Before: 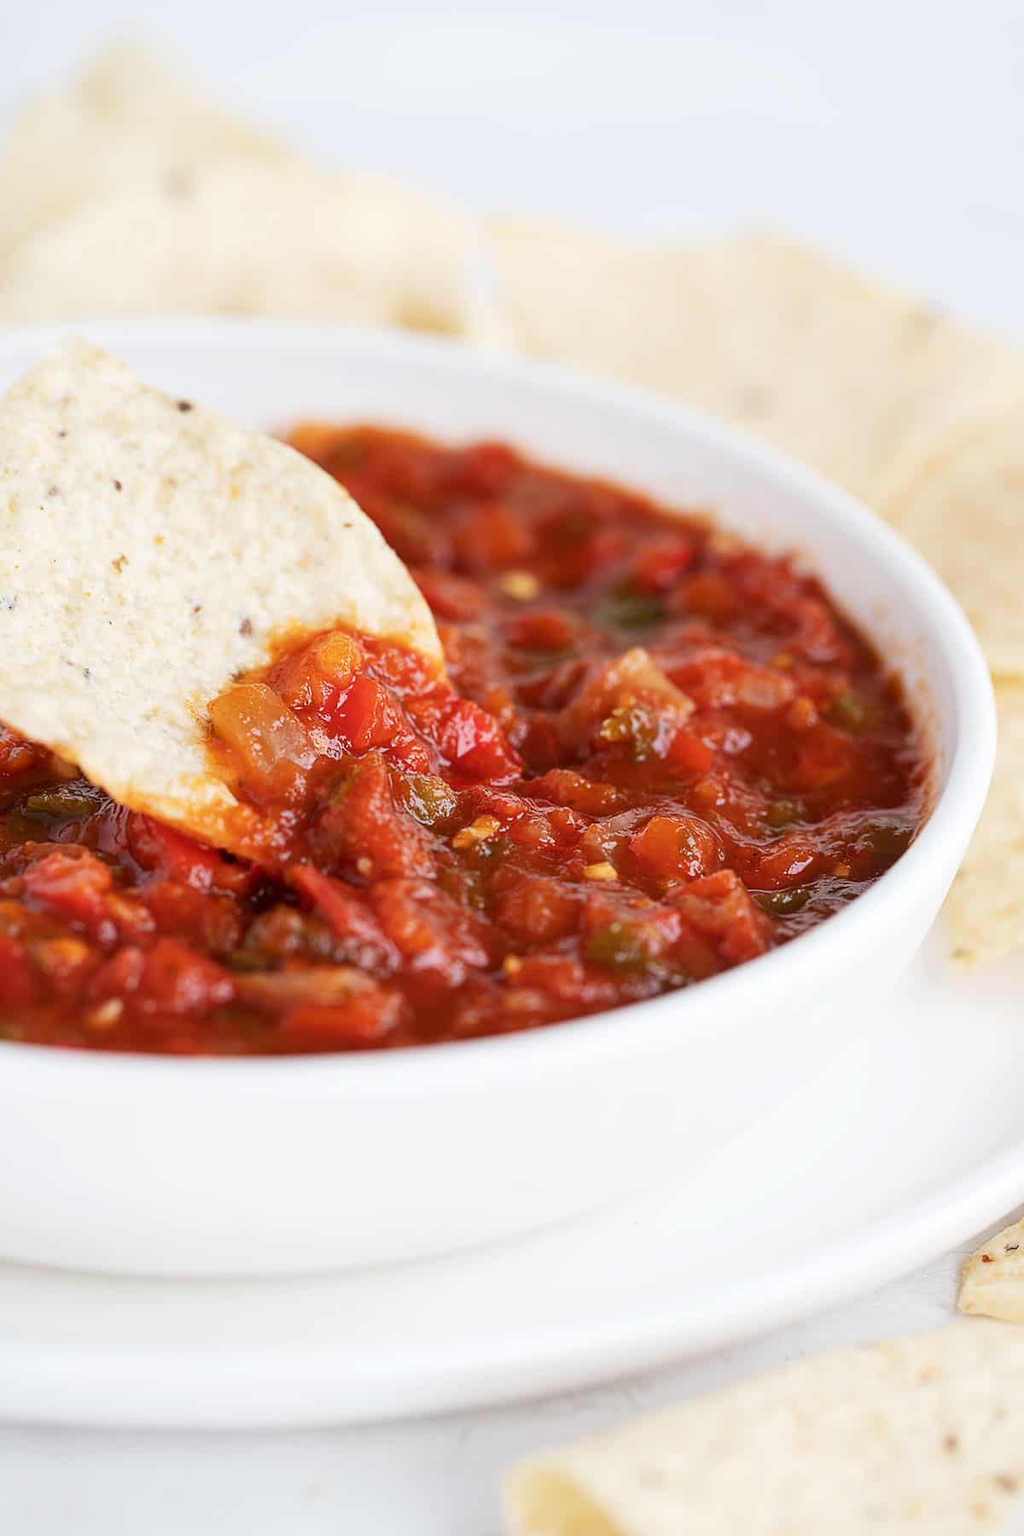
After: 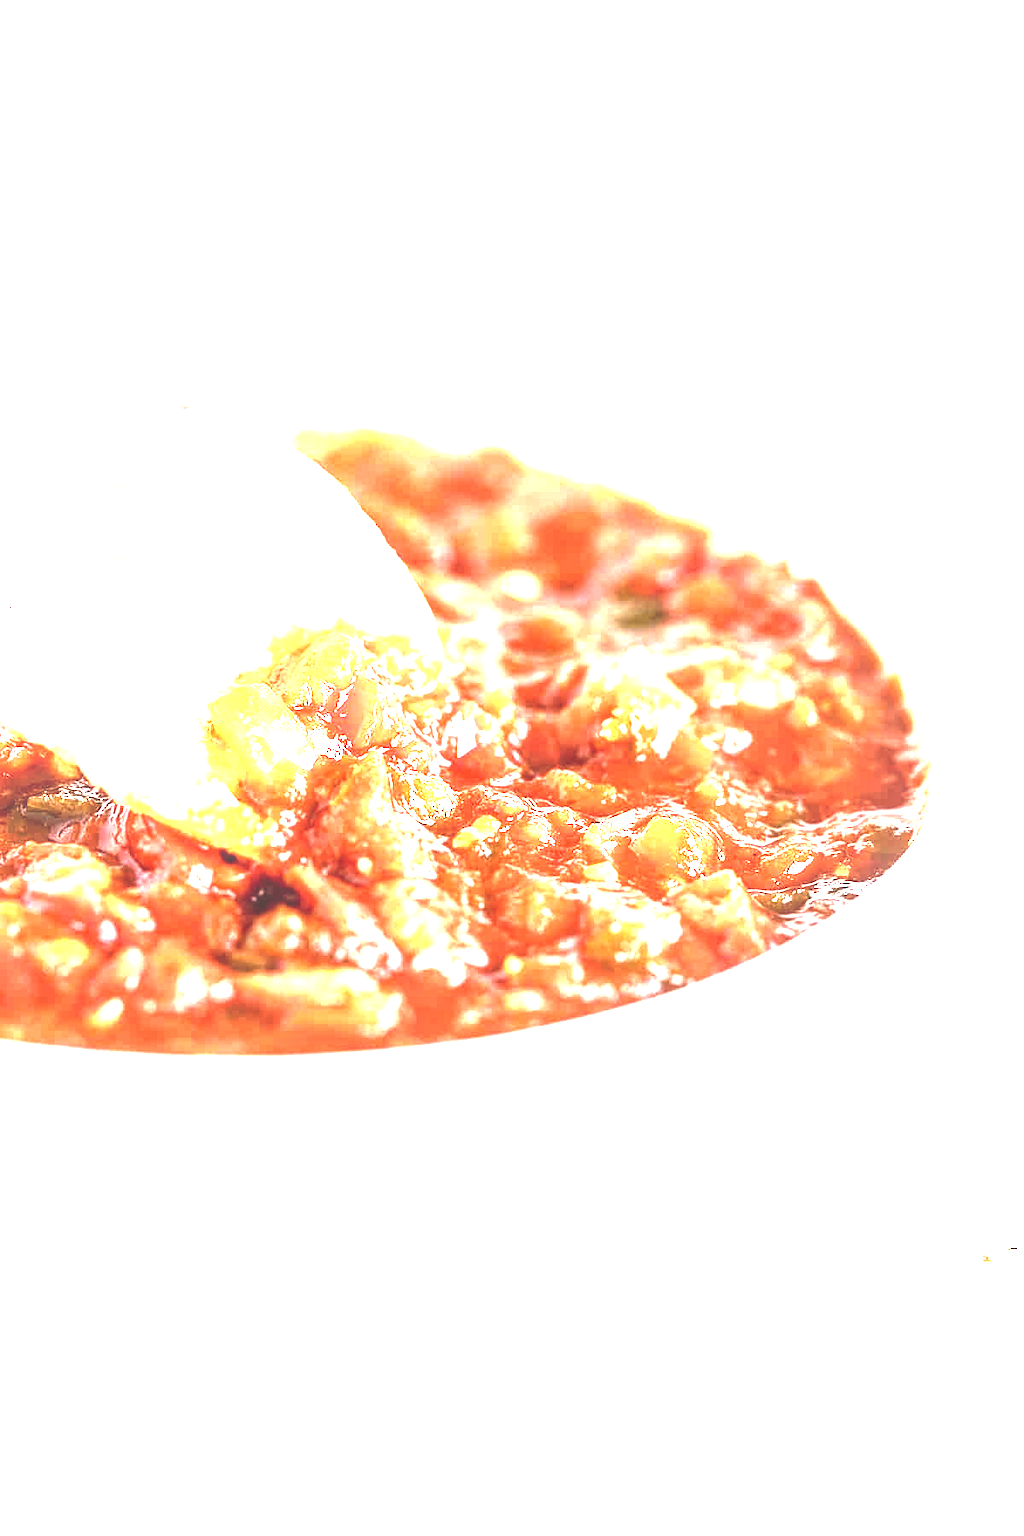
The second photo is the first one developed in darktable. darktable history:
tone equalizer: -8 EV -1.08 EV, -7 EV -1.01 EV, -6 EV -0.867 EV, -5 EV -0.578 EV, -3 EV 0.578 EV, -2 EV 0.867 EV, -1 EV 1.01 EV, +0 EV 1.08 EV, edges refinement/feathering 500, mask exposure compensation -1.57 EV, preserve details no
levels: levels [0, 0.281, 0.562]
local contrast: on, module defaults
